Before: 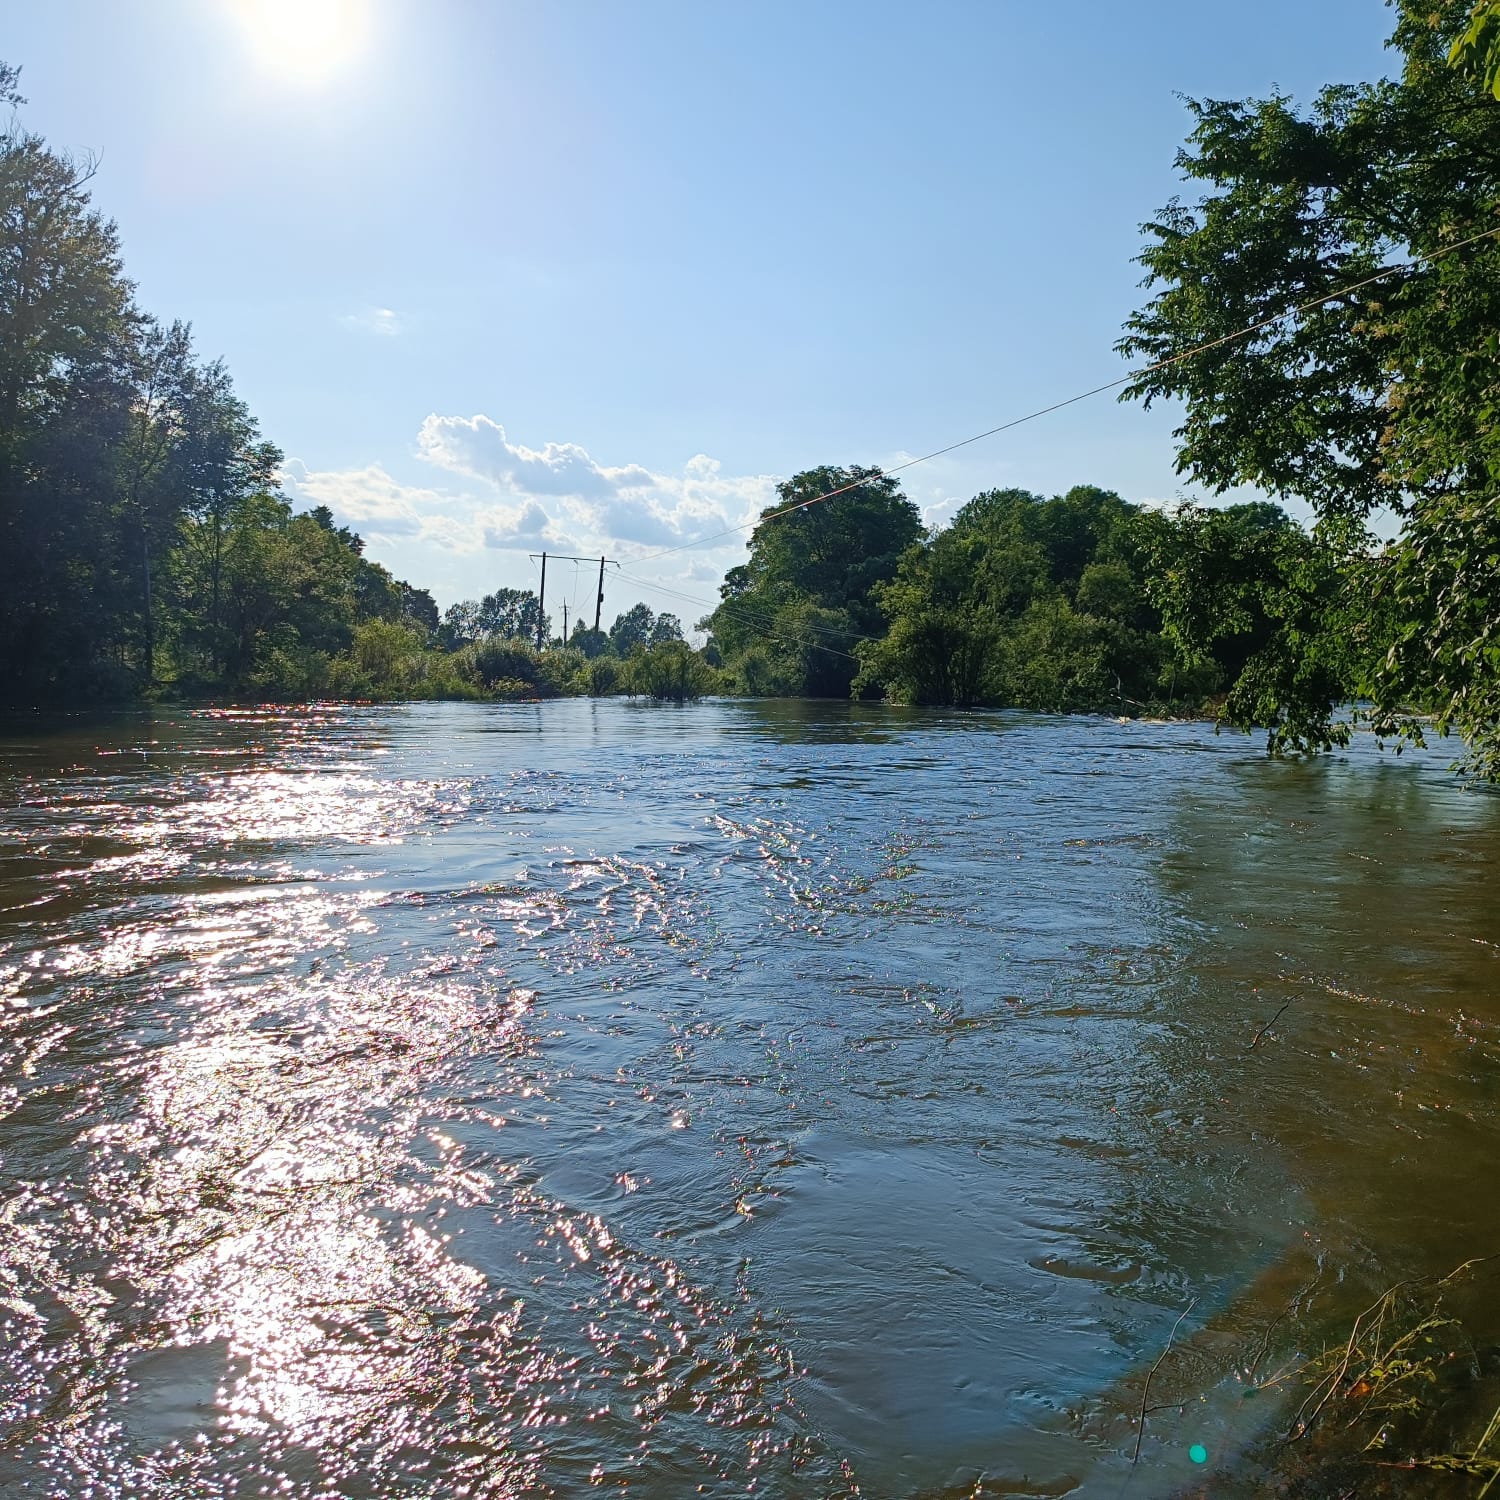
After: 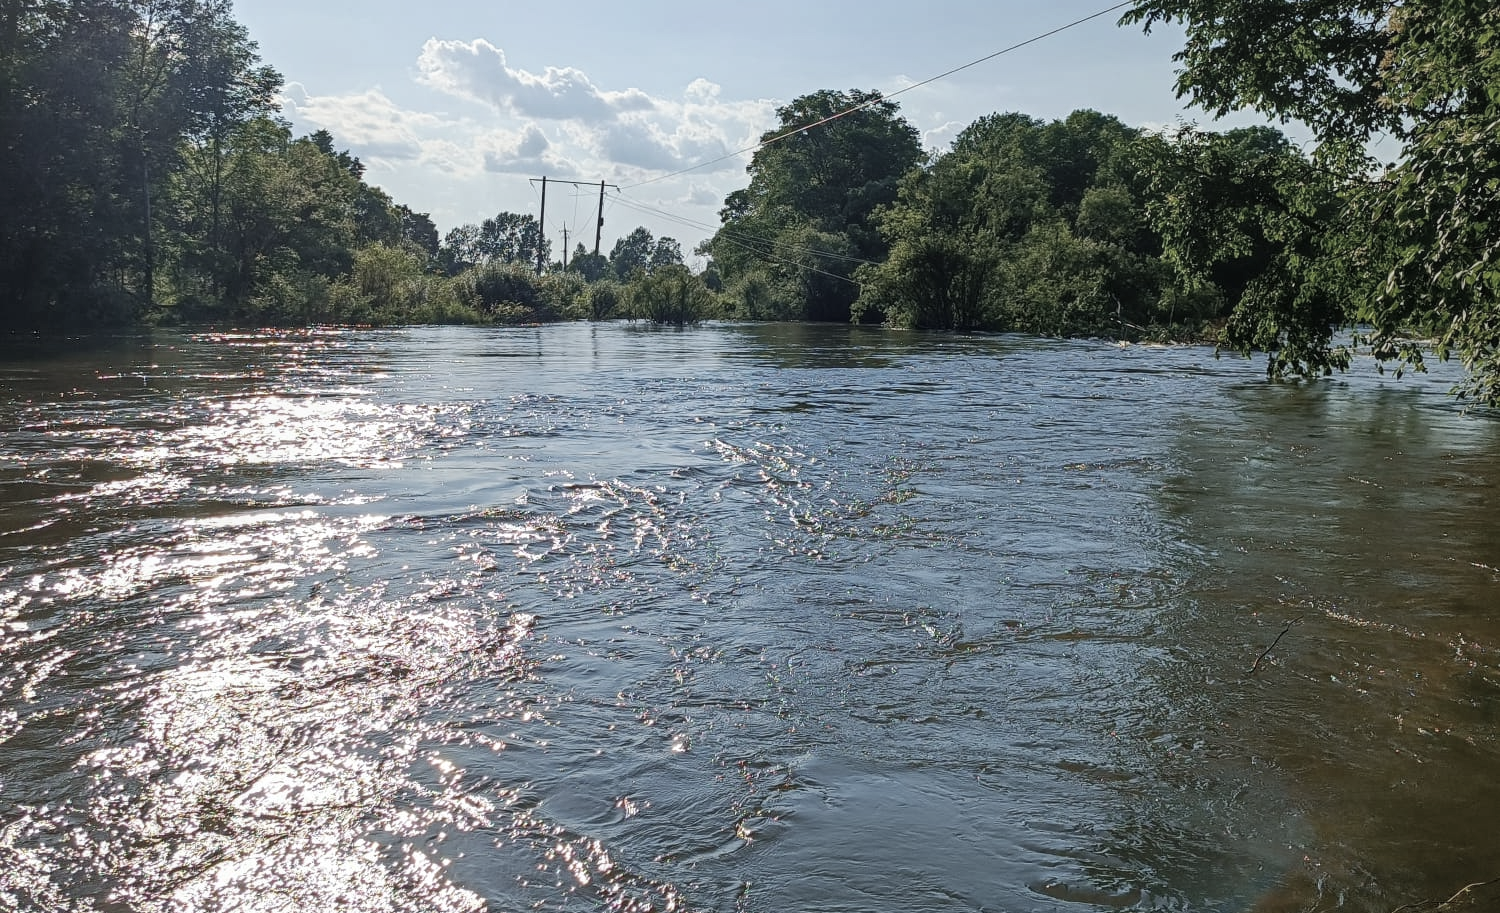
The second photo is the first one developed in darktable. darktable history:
contrast brightness saturation: contrast -0.048, saturation -0.391
local contrast: on, module defaults
crop and rotate: top 25.089%, bottom 14.013%
